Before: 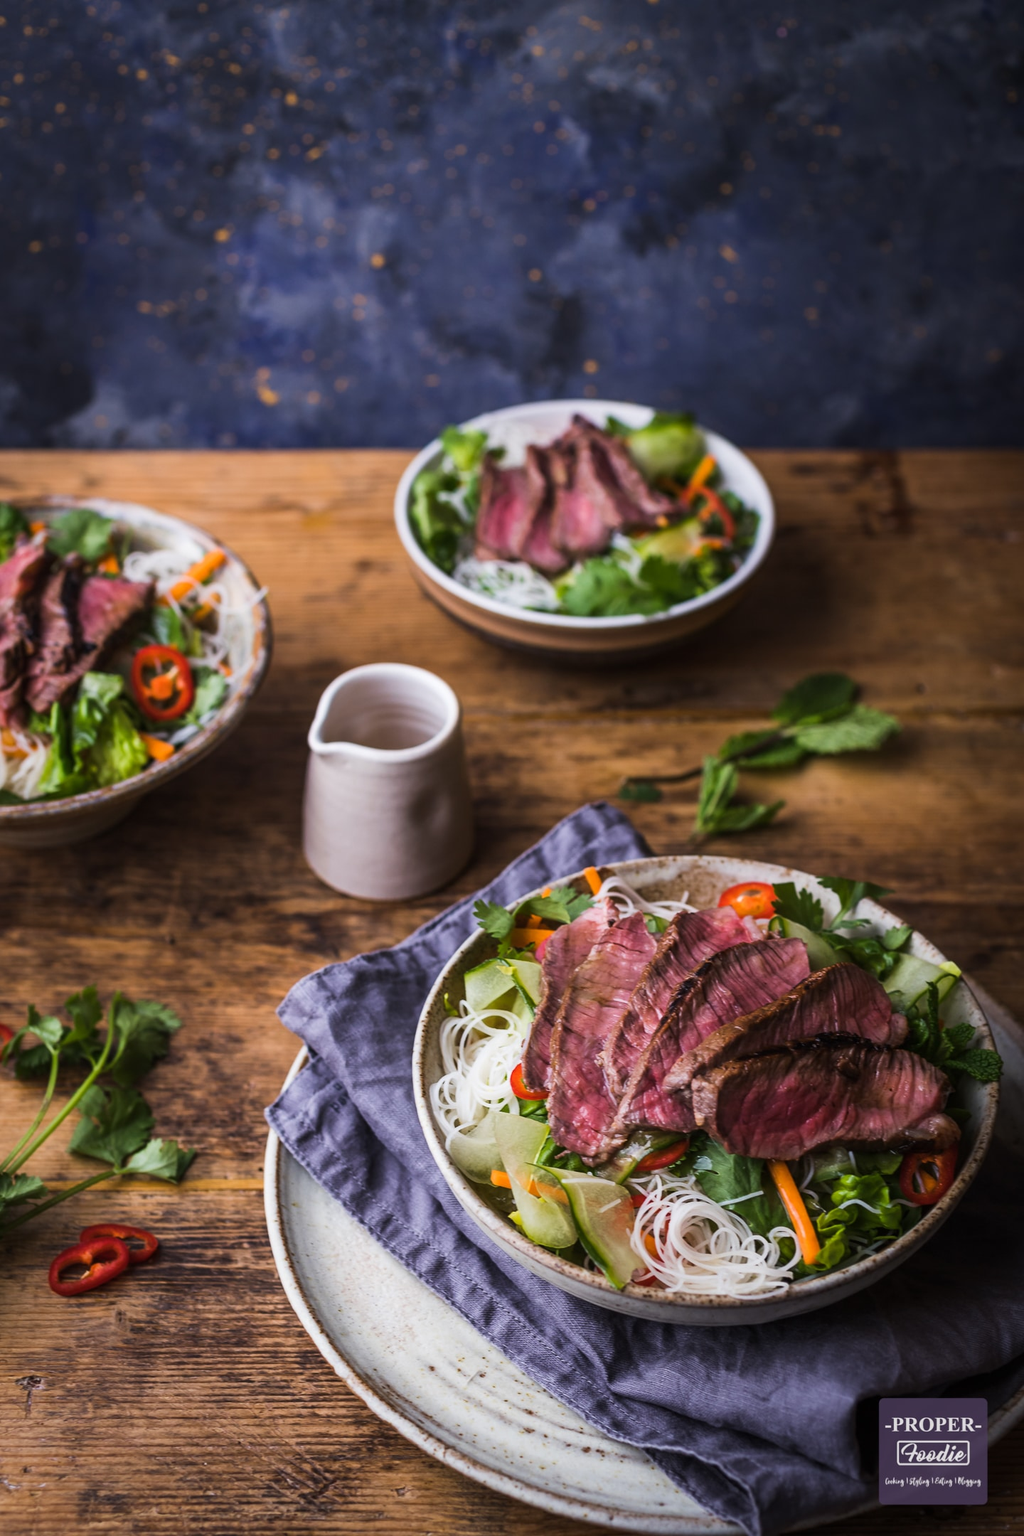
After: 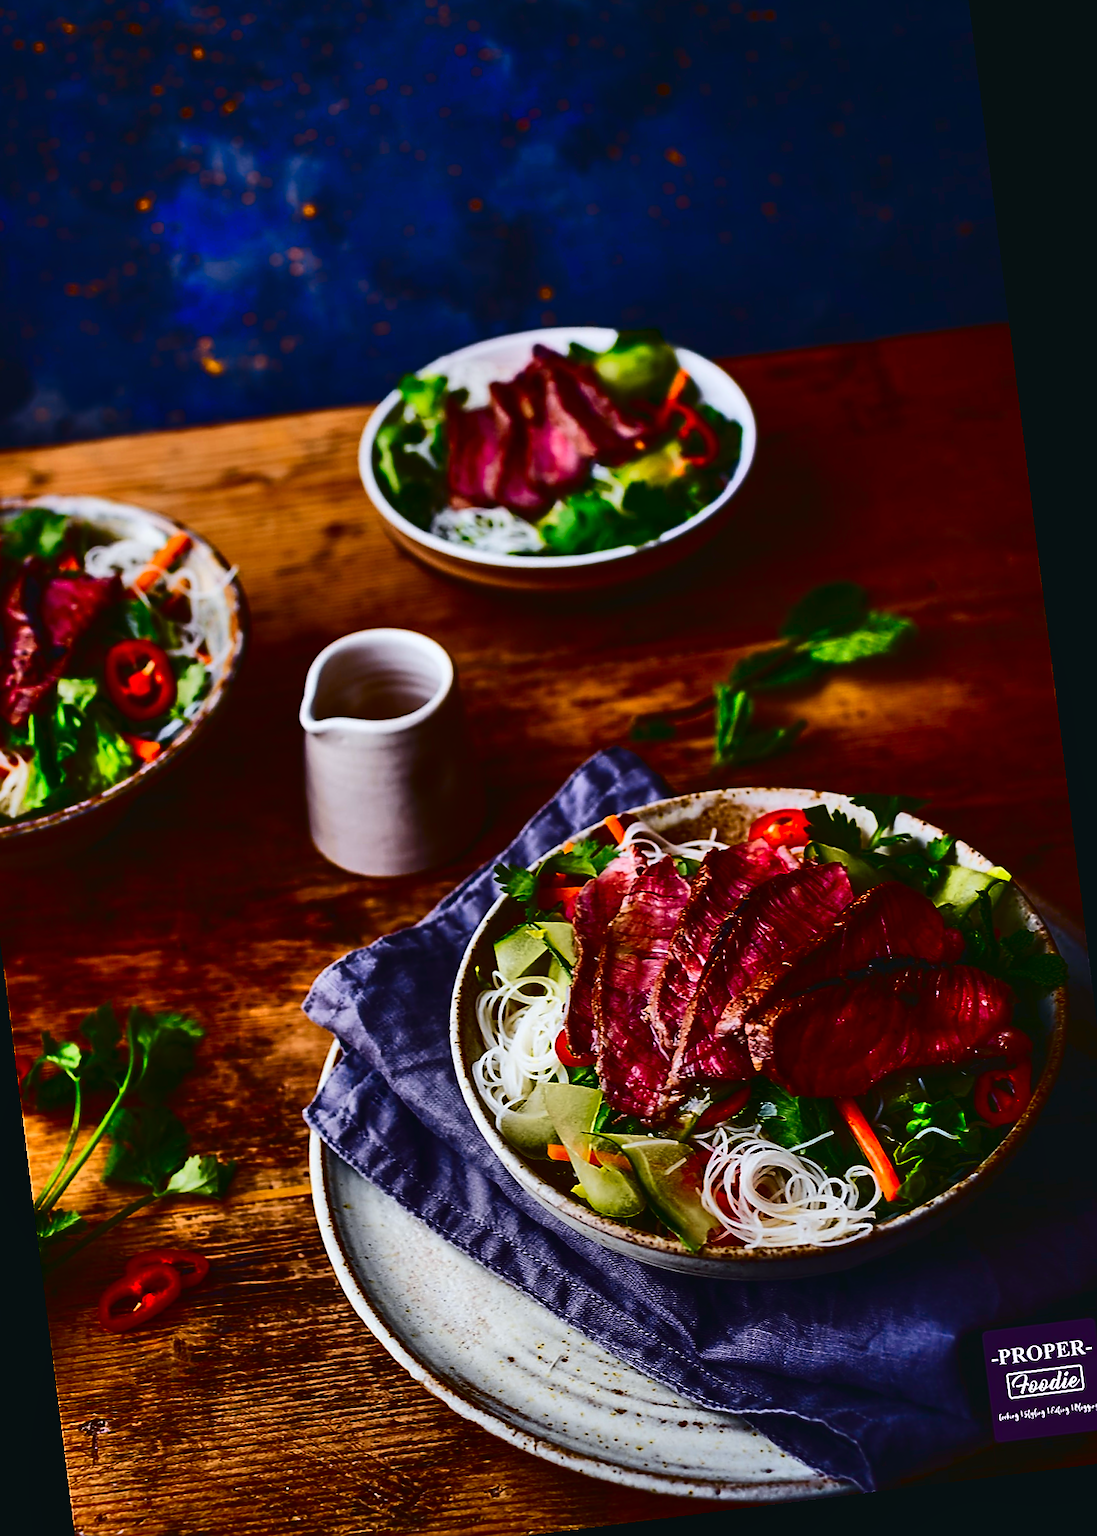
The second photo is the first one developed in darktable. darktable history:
exposure: exposure -0.064 EV, compensate highlight preservation false
shadows and highlights: soften with gaussian
crop and rotate: angle 1.96°, left 5.673%, top 5.673%
color correction: saturation 1.34
tone curve: curves: ch0 [(0, 0.023) (0.087, 0.065) (0.184, 0.168) (0.45, 0.54) (0.57, 0.683) (0.722, 0.825) (0.877, 0.948) (1, 1)]; ch1 [(0, 0) (0.388, 0.369) (0.44, 0.45) (0.495, 0.491) (0.534, 0.528) (0.657, 0.655) (1, 1)]; ch2 [(0, 0) (0.353, 0.317) (0.408, 0.427) (0.5, 0.497) (0.534, 0.544) (0.576, 0.605) (0.625, 0.631) (1, 1)], color space Lab, independent channels, preserve colors none
rotate and perspective: rotation -5.2°, automatic cropping off
sharpen: radius 1.4, amount 1.25, threshold 0.7
contrast brightness saturation: contrast 0.09, brightness -0.59, saturation 0.17
